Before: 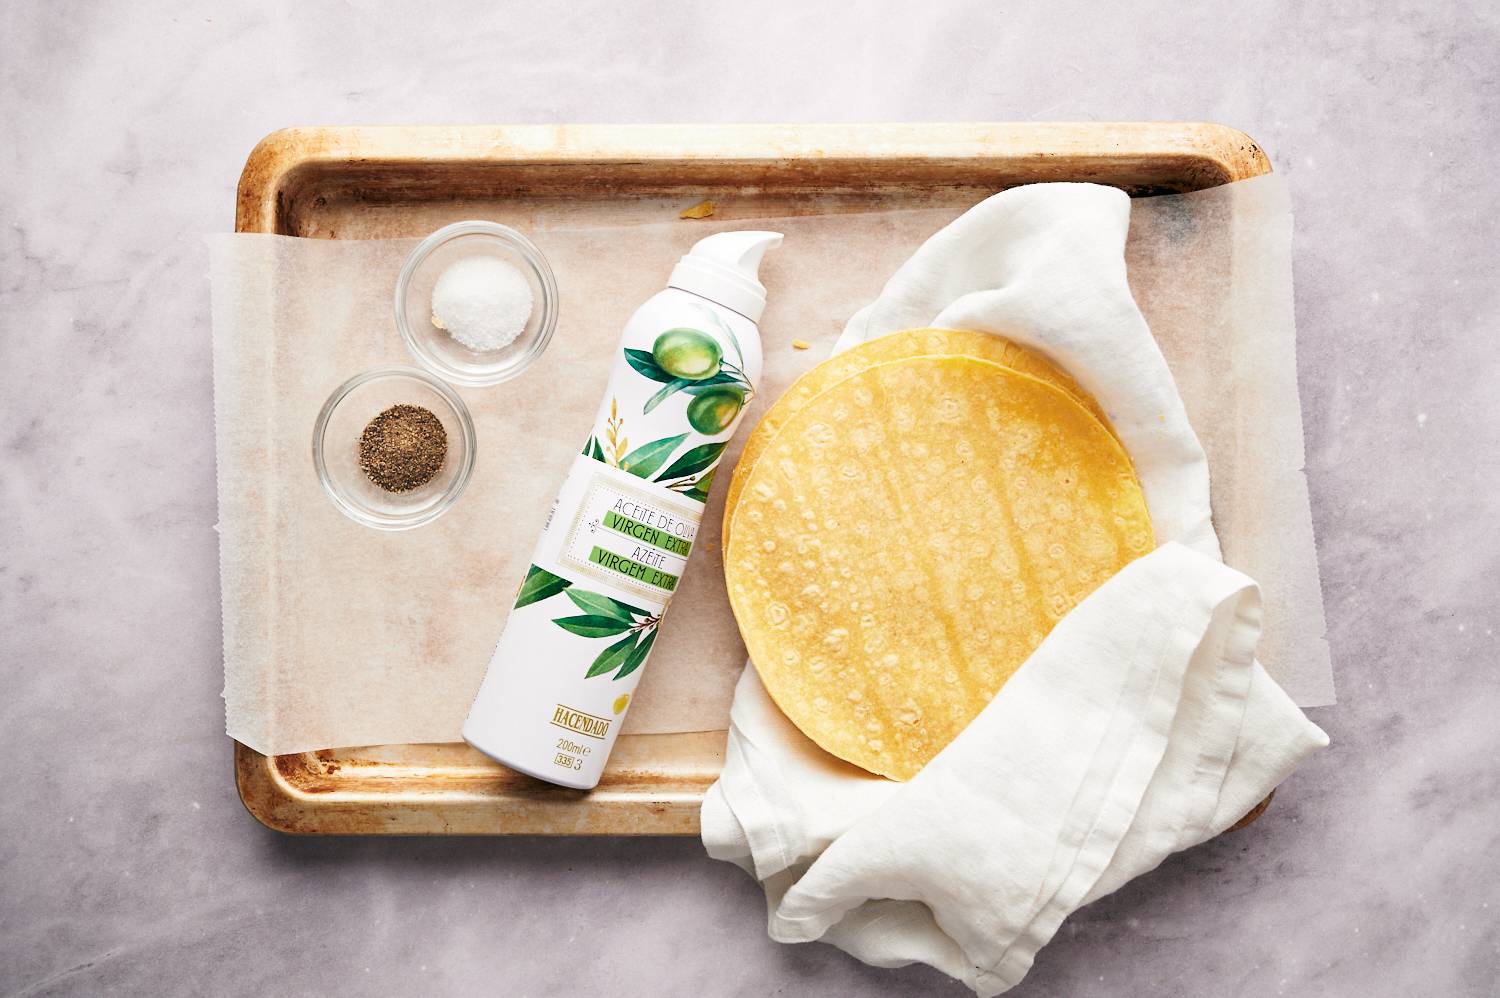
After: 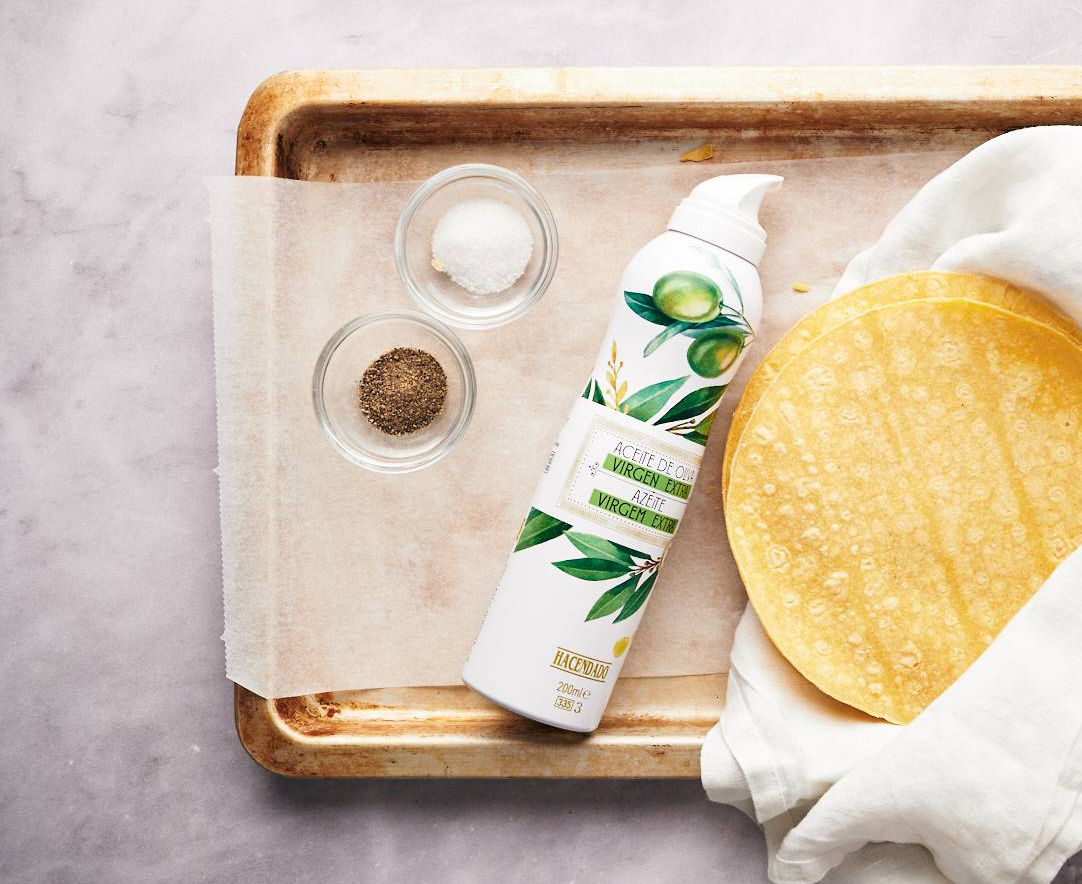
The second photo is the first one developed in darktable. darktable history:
crop: top 5.773%, right 27.853%, bottom 5.596%
